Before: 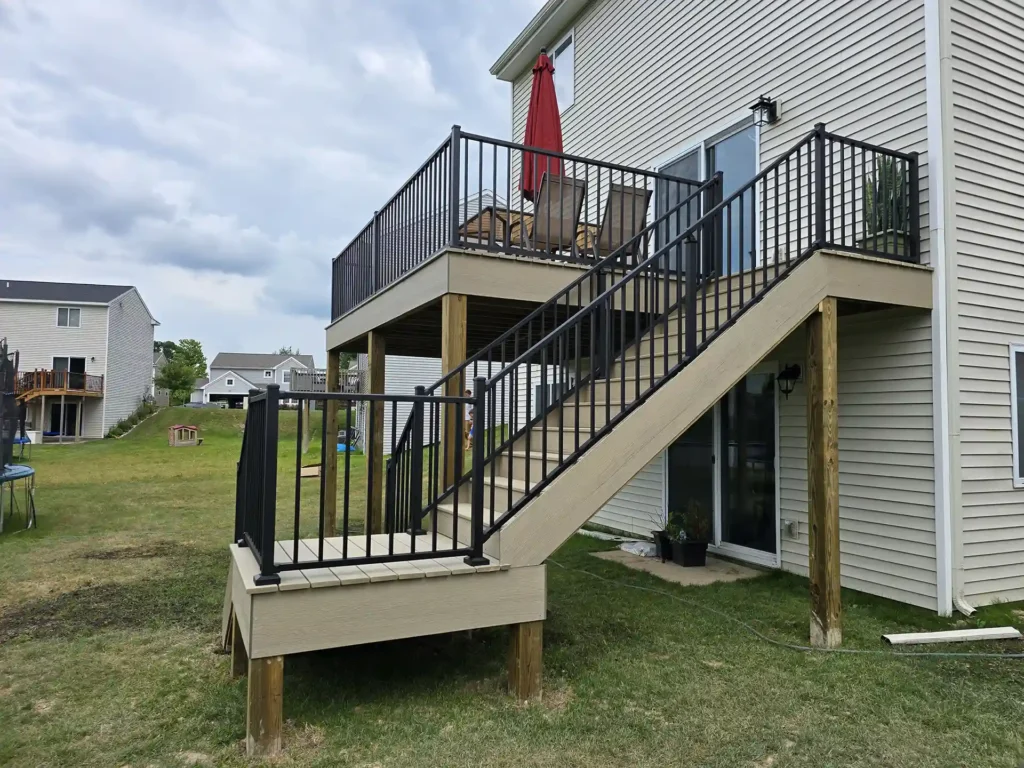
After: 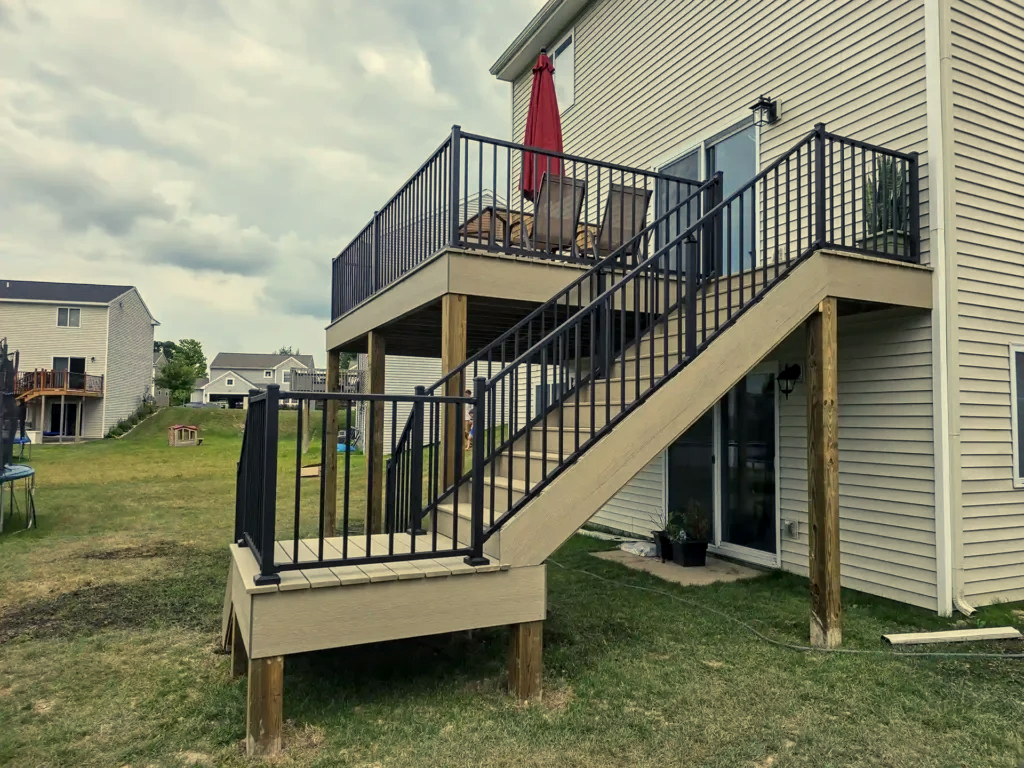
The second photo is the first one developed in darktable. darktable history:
local contrast: on, module defaults
color balance rgb: shadows lift › chroma 2%, shadows lift › hue 263°, highlights gain › chroma 8%, highlights gain › hue 84°, linear chroma grading › global chroma -15%, saturation formula JzAzBz (2021)
